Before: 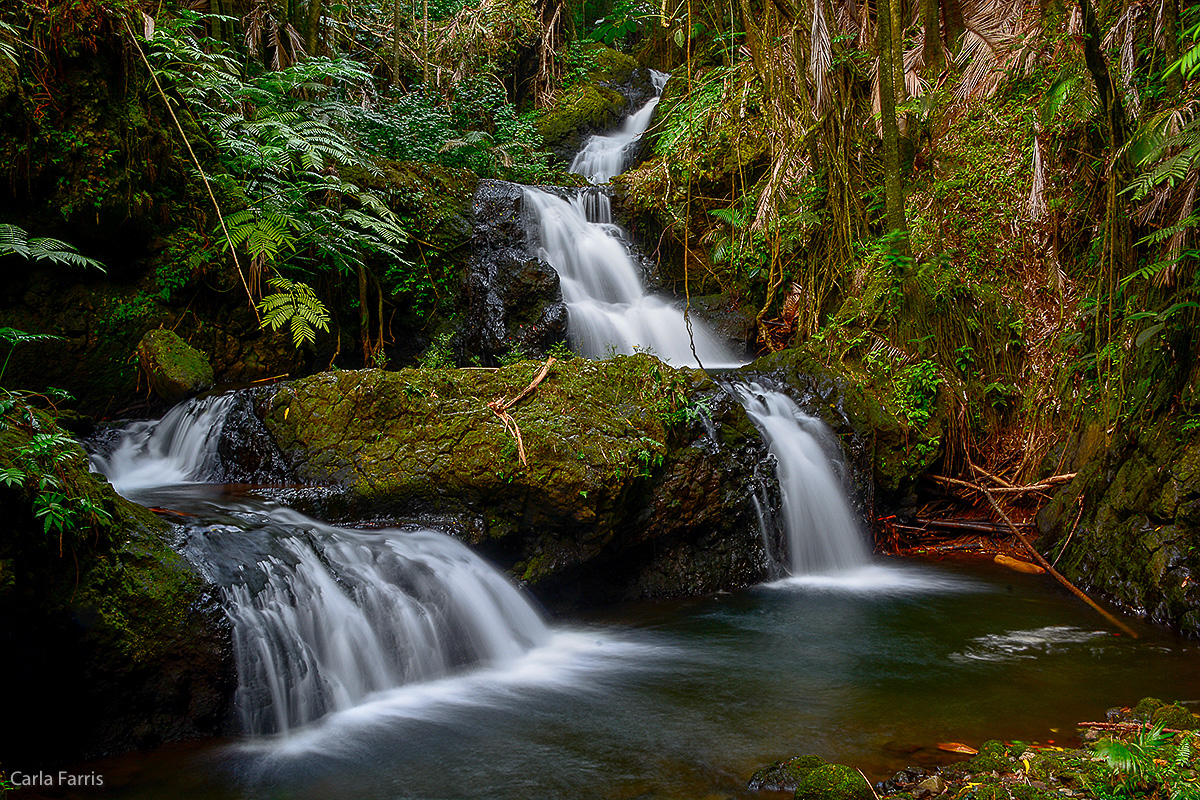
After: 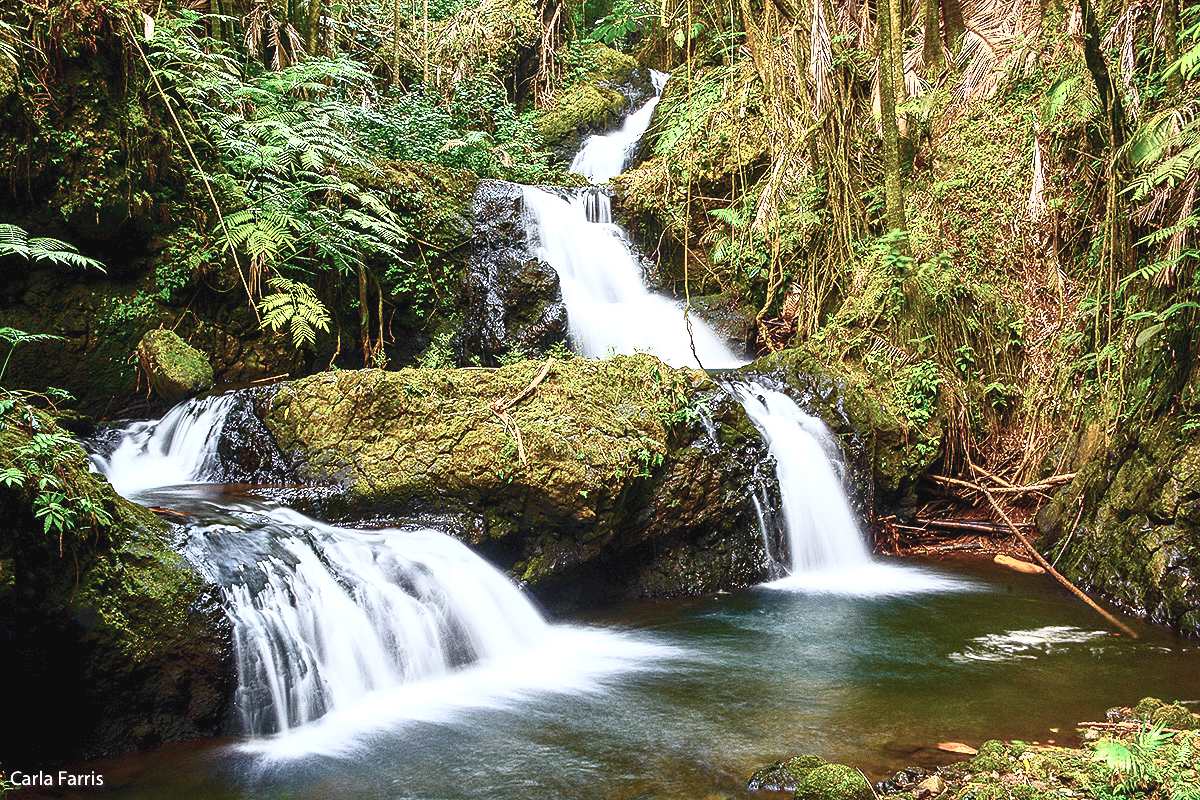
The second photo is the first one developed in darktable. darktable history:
exposure: black level correction 0, exposure 1.2 EV, compensate exposure bias true, compensate highlight preservation false
grain: coarseness 0.09 ISO
velvia: strength 56%
contrast brightness saturation: contrast 0.57, brightness 0.57, saturation -0.34
